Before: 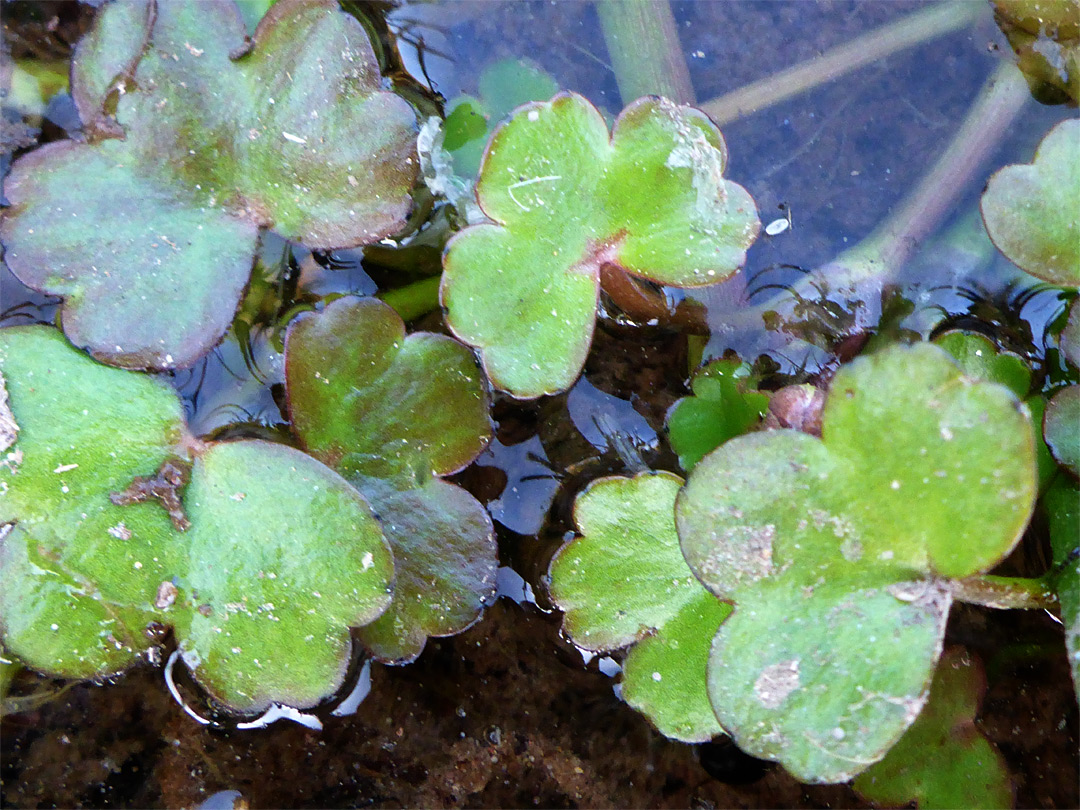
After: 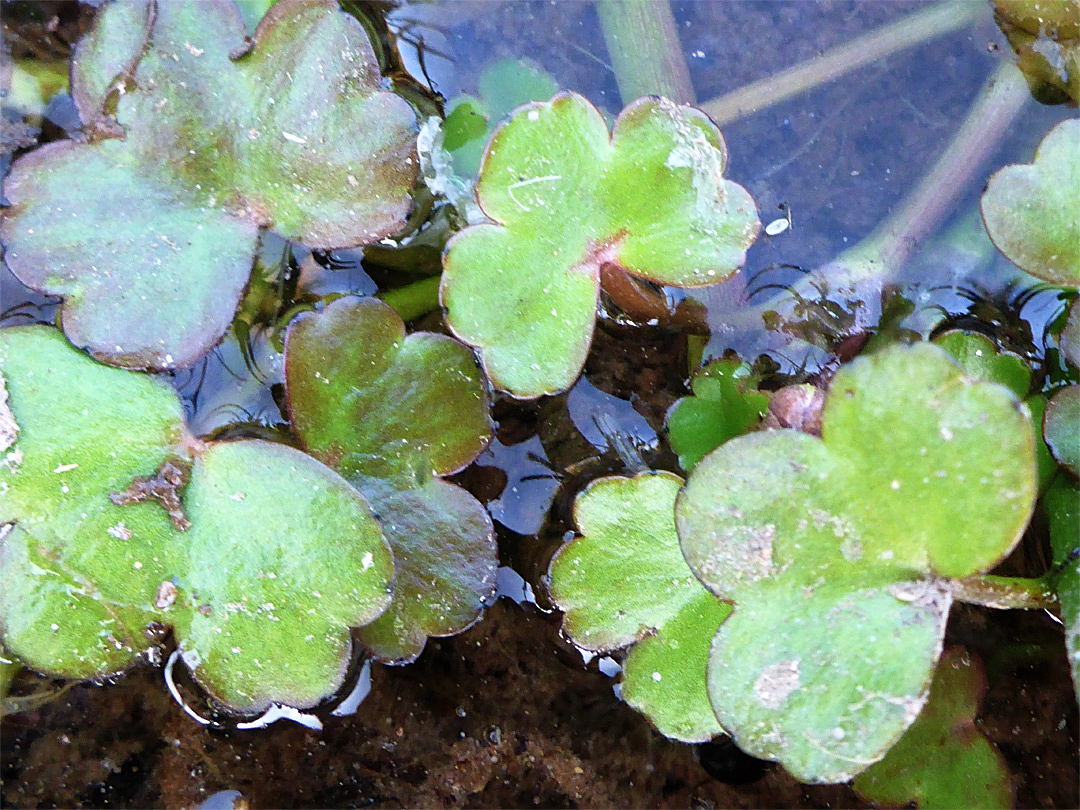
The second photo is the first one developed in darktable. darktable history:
shadows and highlights: shadows 0.2, highlights 41.73, highlights color adjustment 0.885%
contrast brightness saturation: contrast 0.045, brightness 0.058, saturation 0.015
sharpen: amount 0.201
